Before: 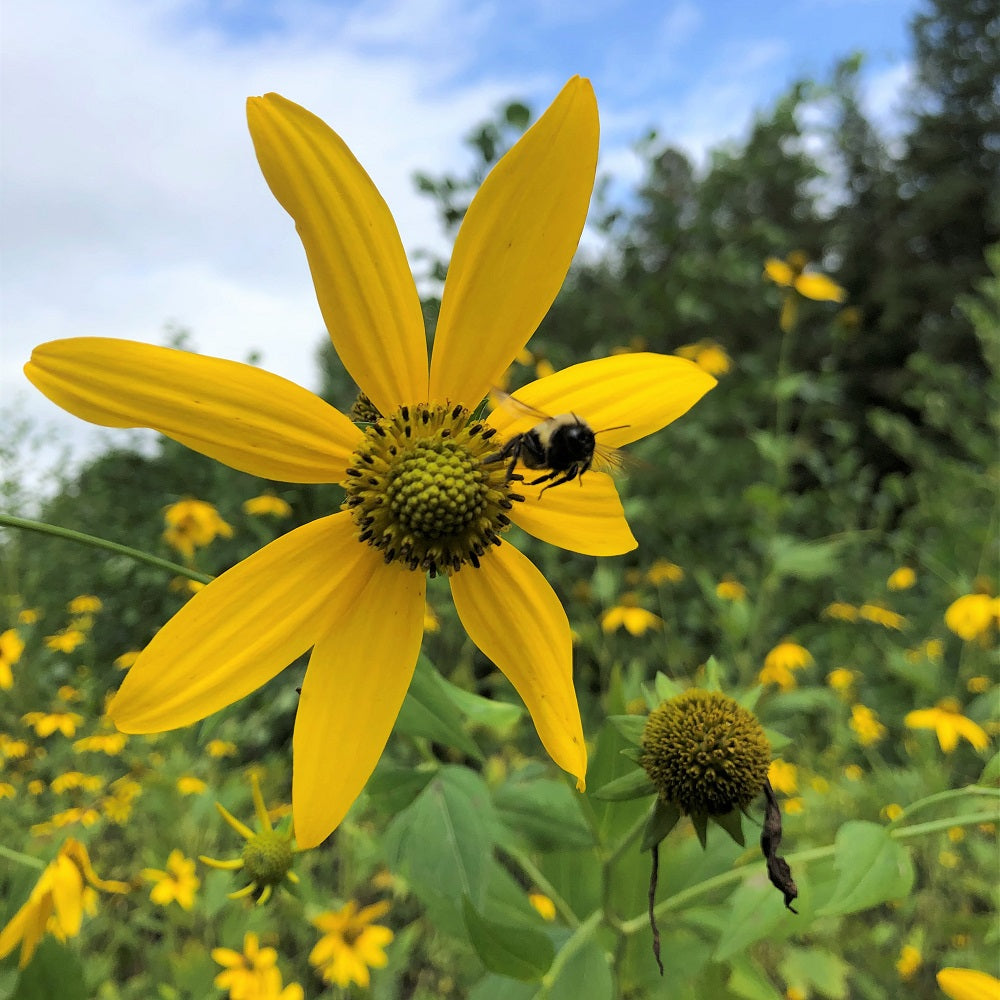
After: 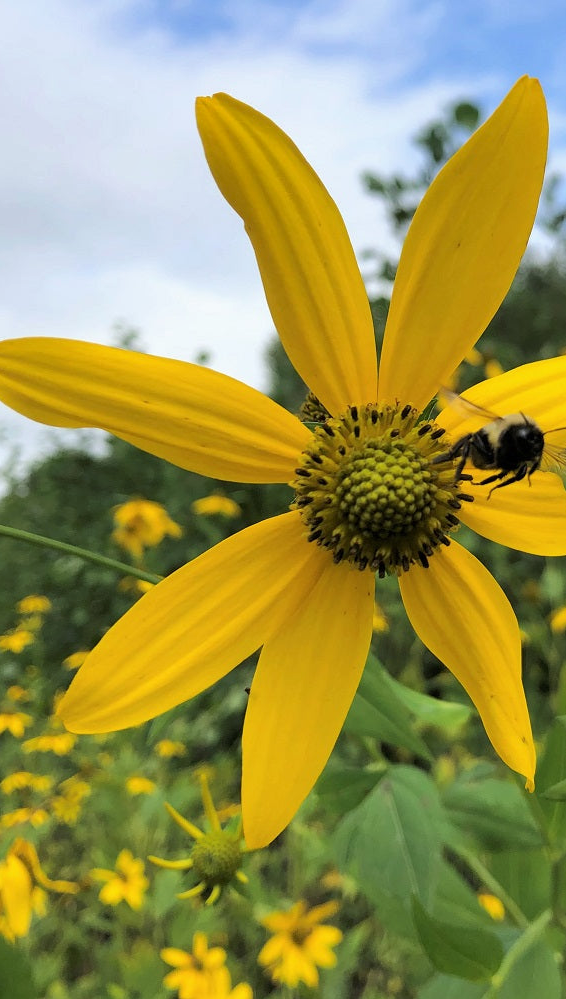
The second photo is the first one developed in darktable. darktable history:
exposure: exposure -0.027 EV, compensate highlight preservation false
crop: left 5.136%, right 38.243%
shadows and highlights: shadows 75.62, highlights -23.25, soften with gaussian
